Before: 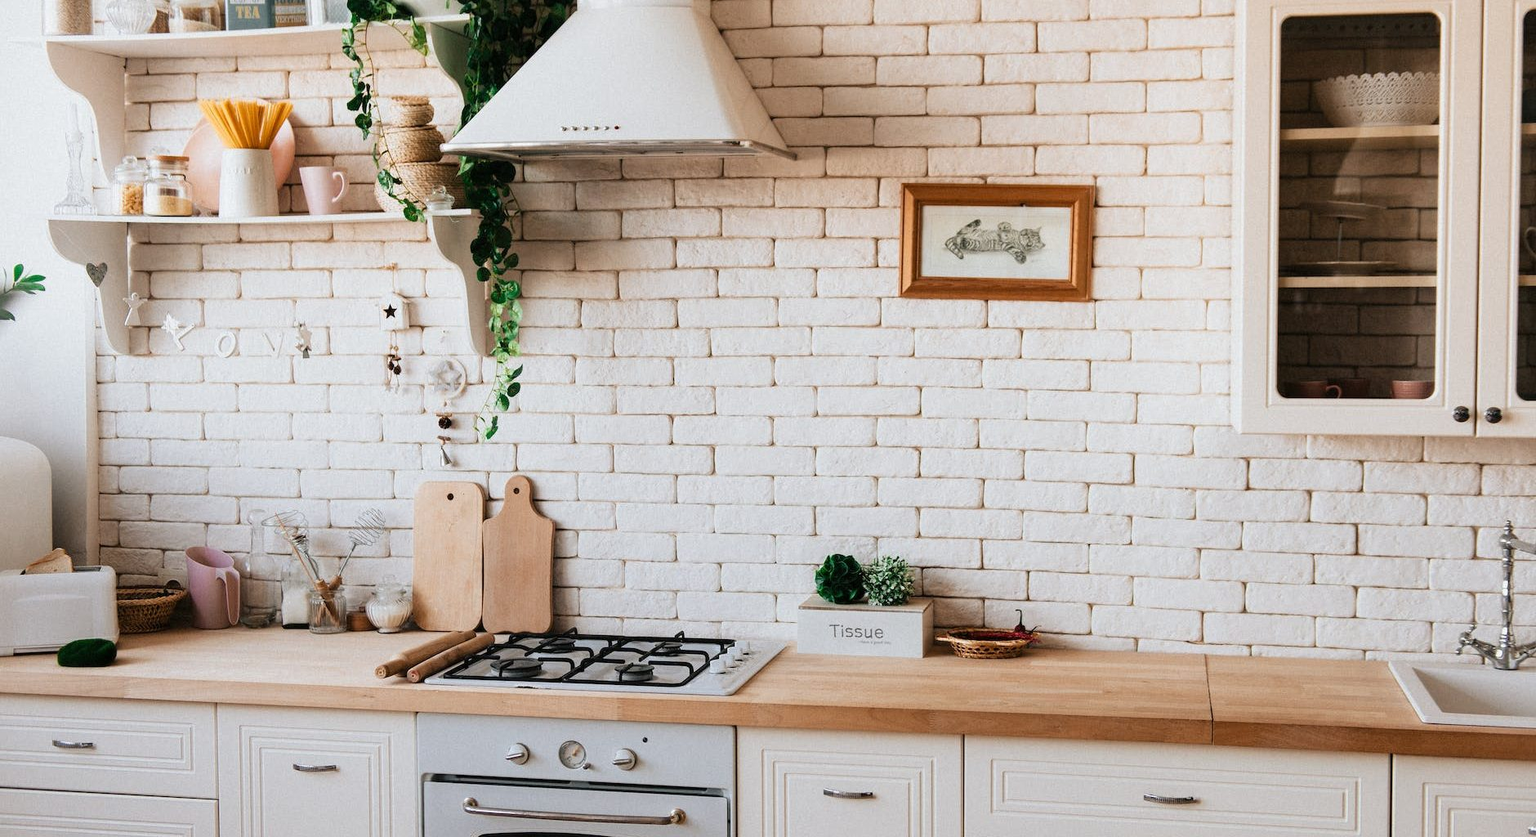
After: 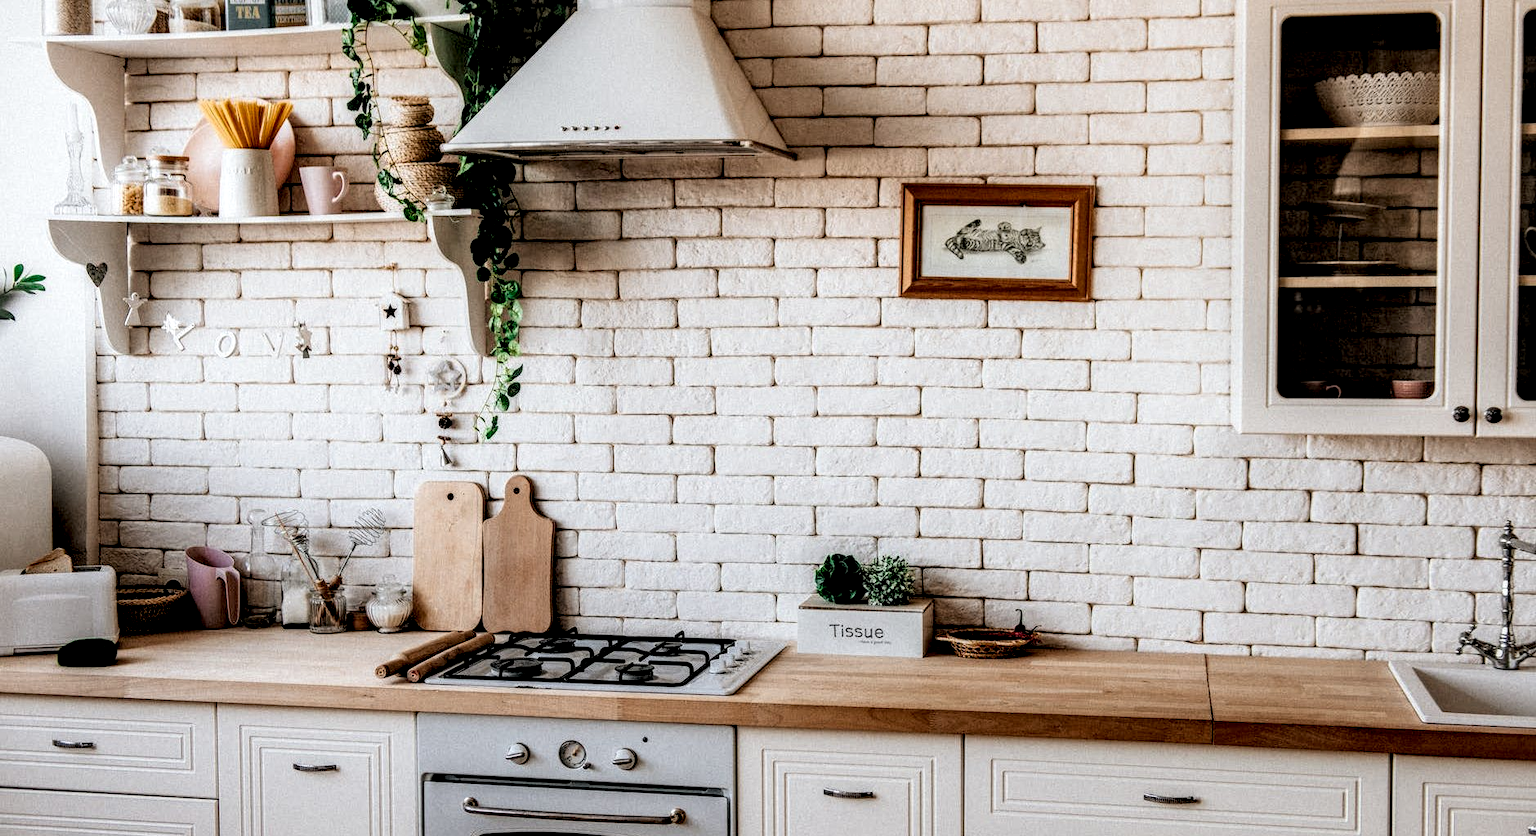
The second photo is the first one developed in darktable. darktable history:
local contrast: highlights 18%, detail 187%
exposure: black level correction 0.001, compensate exposure bias true, compensate highlight preservation false
tone equalizer: edges refinement/feathering 500, mask exposure compensation -1.57 EV, preserve details no
filmic rgb: black relative exposure -4.95 EV, white relative exposure 2.83 EV, hardness 3.72
